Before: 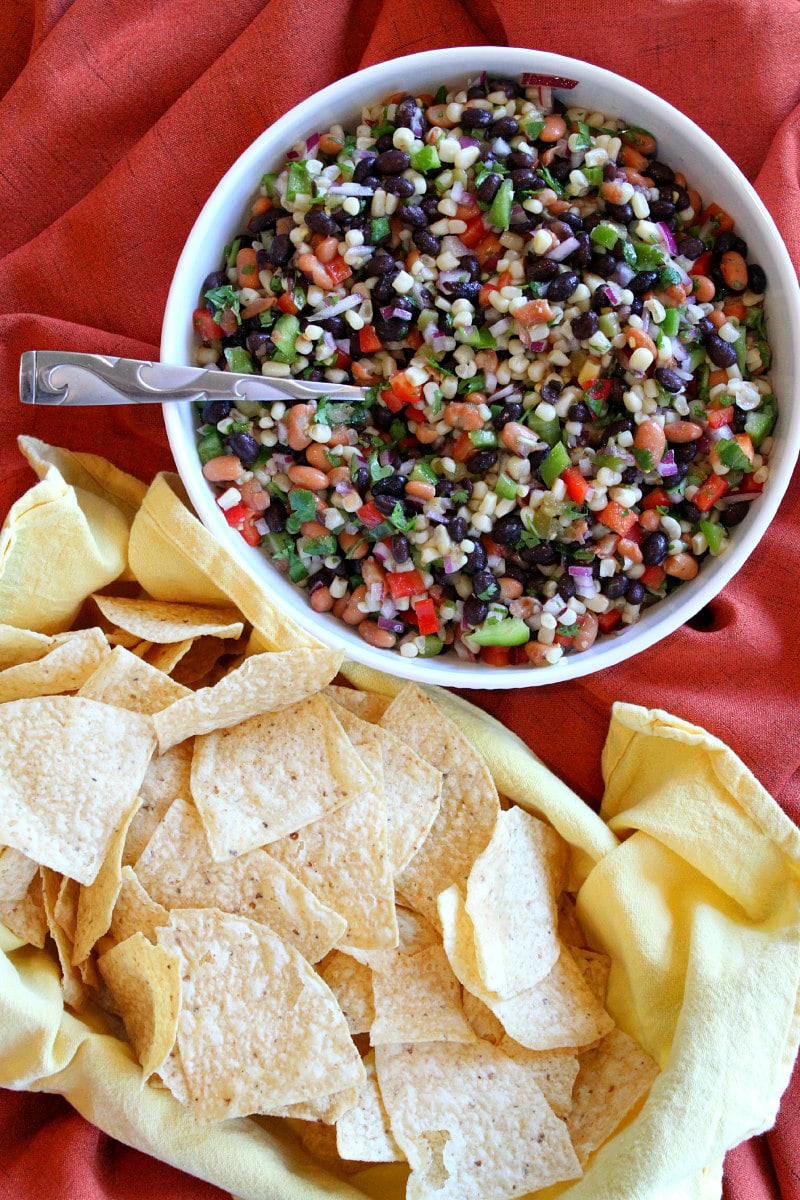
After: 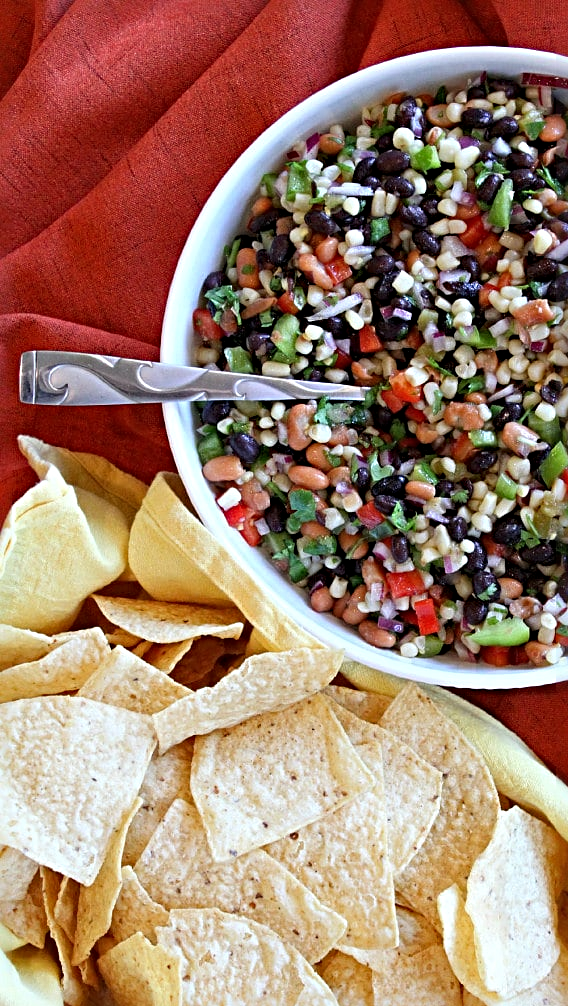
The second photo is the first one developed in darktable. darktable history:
crop: right 28.888%, bottom 16.146%
sharpen: radius 4.919
